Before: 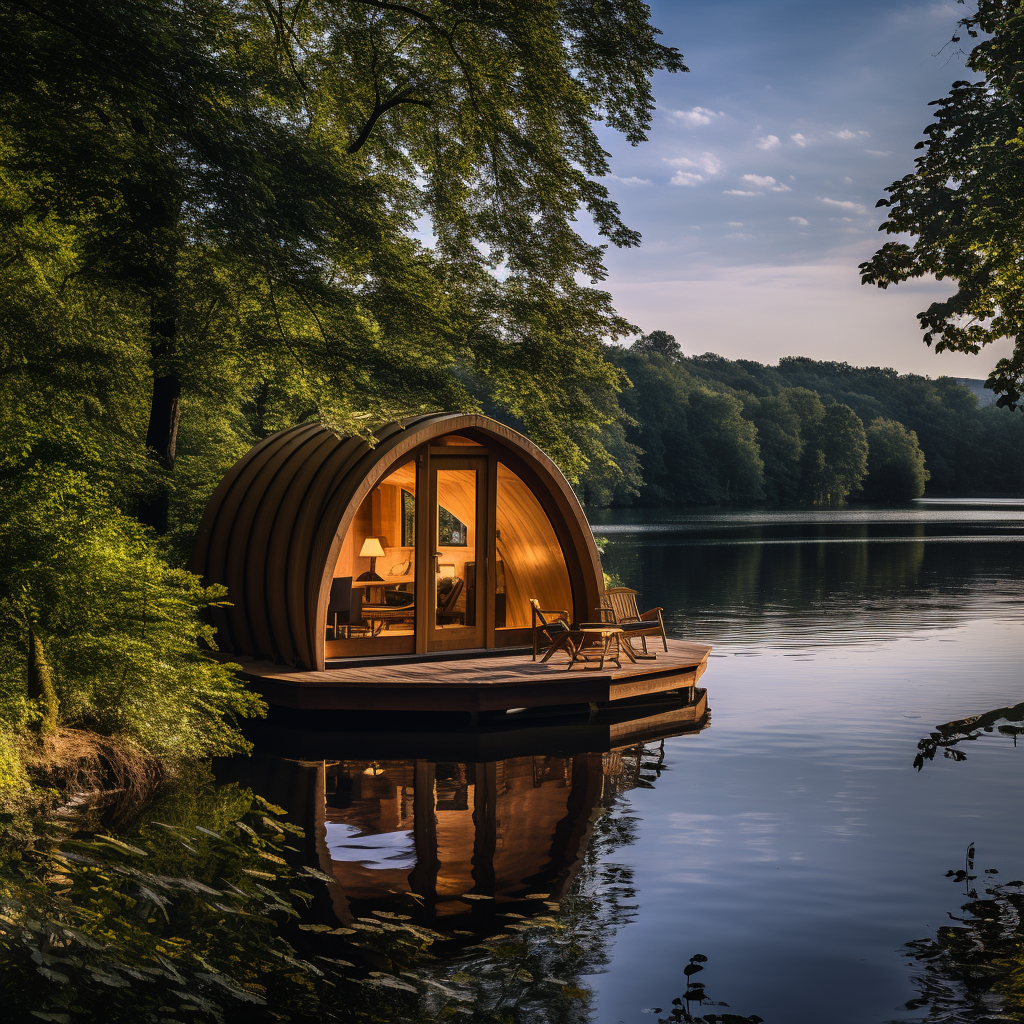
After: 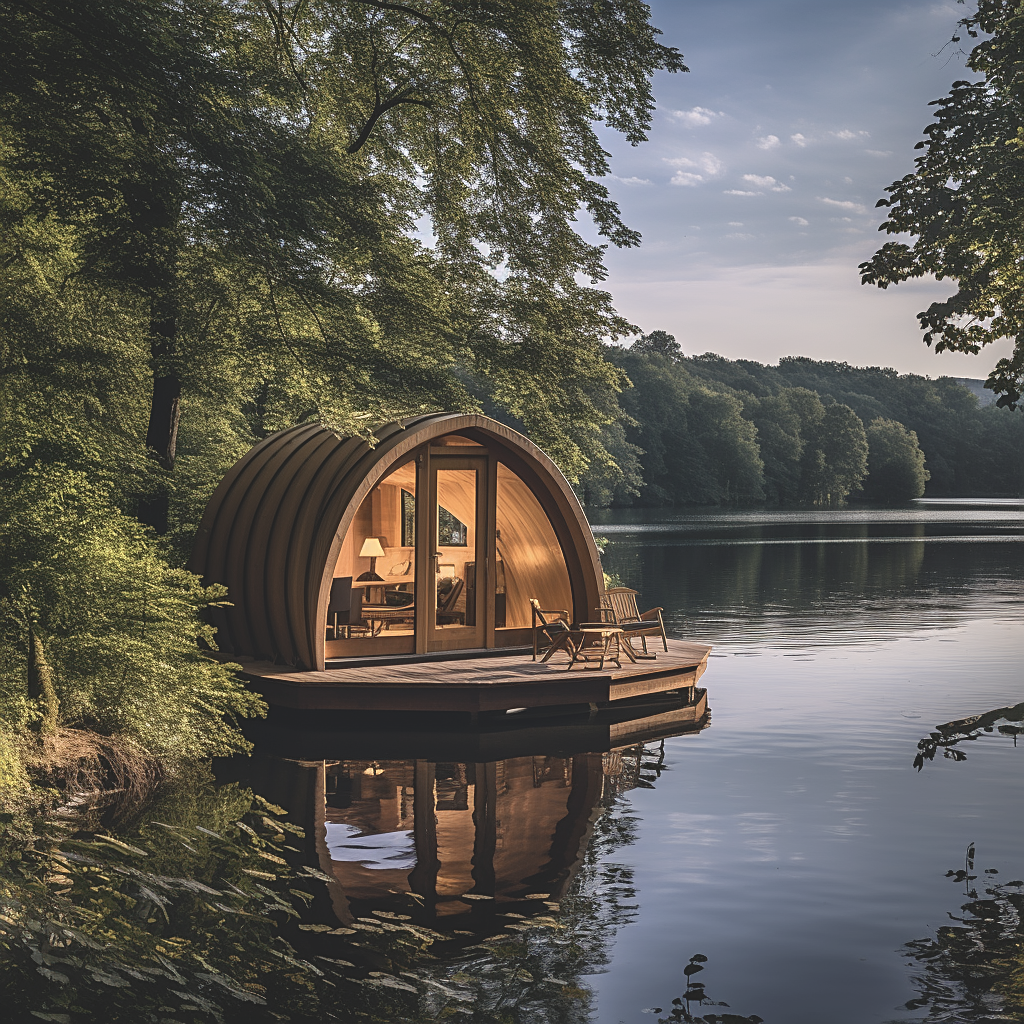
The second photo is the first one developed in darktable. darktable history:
contrast brightness saturation: contrast -0.26, saturation -0.43
exposure: exposure 0.6 EV, compensate highlight preservation false
sharpen: on, module defaults
